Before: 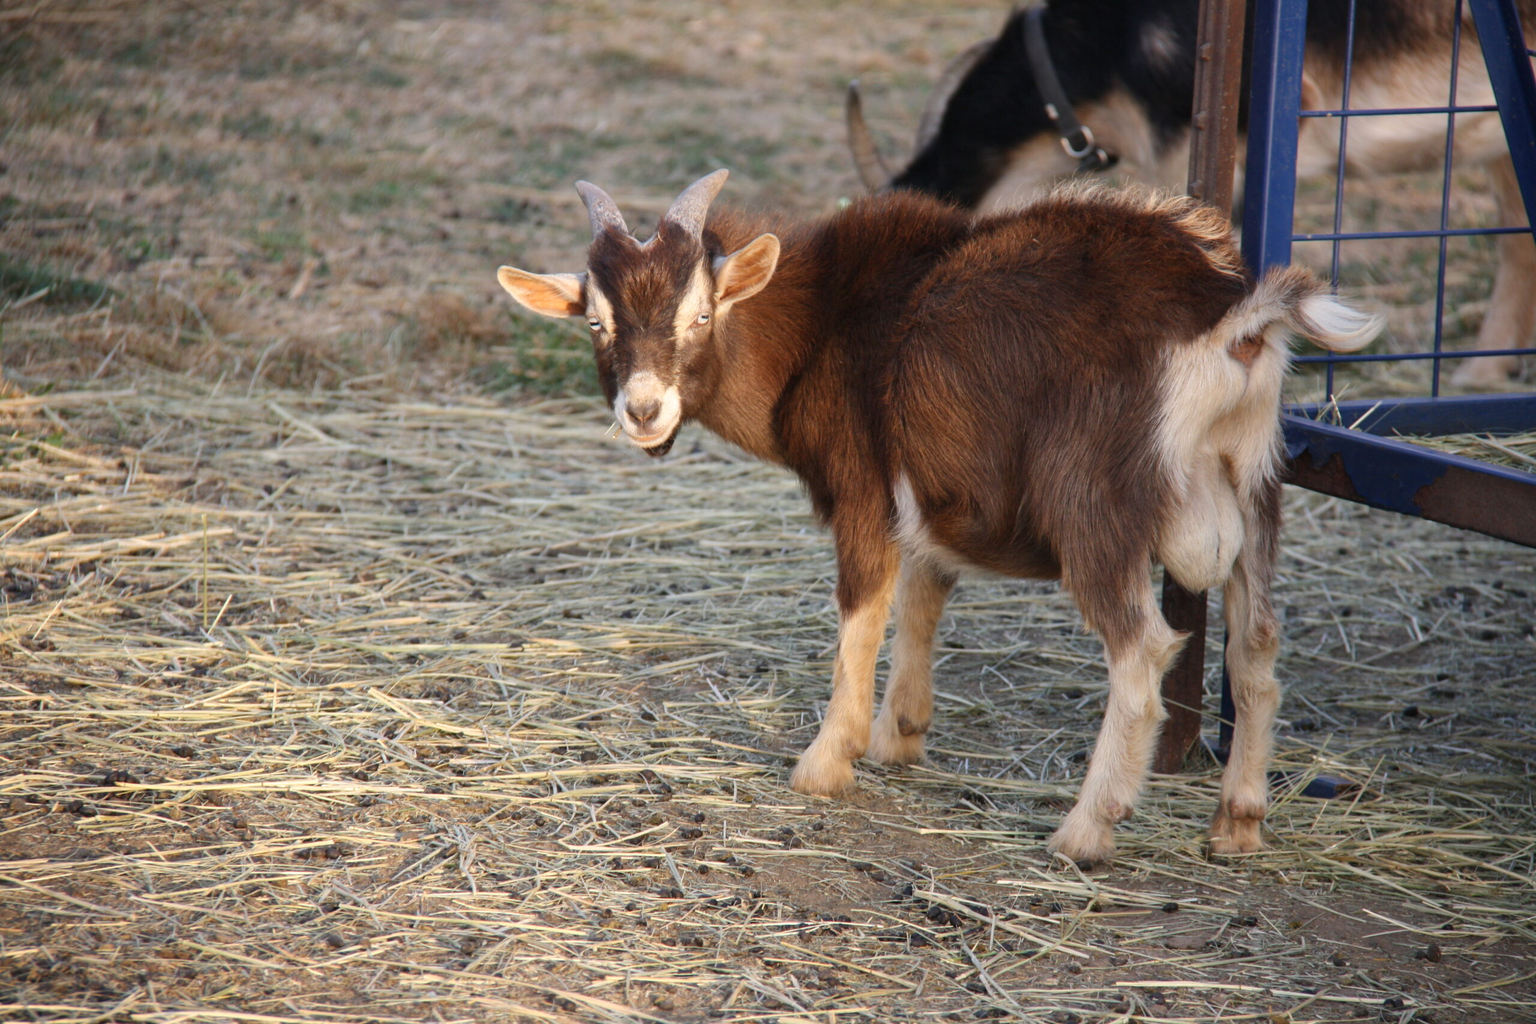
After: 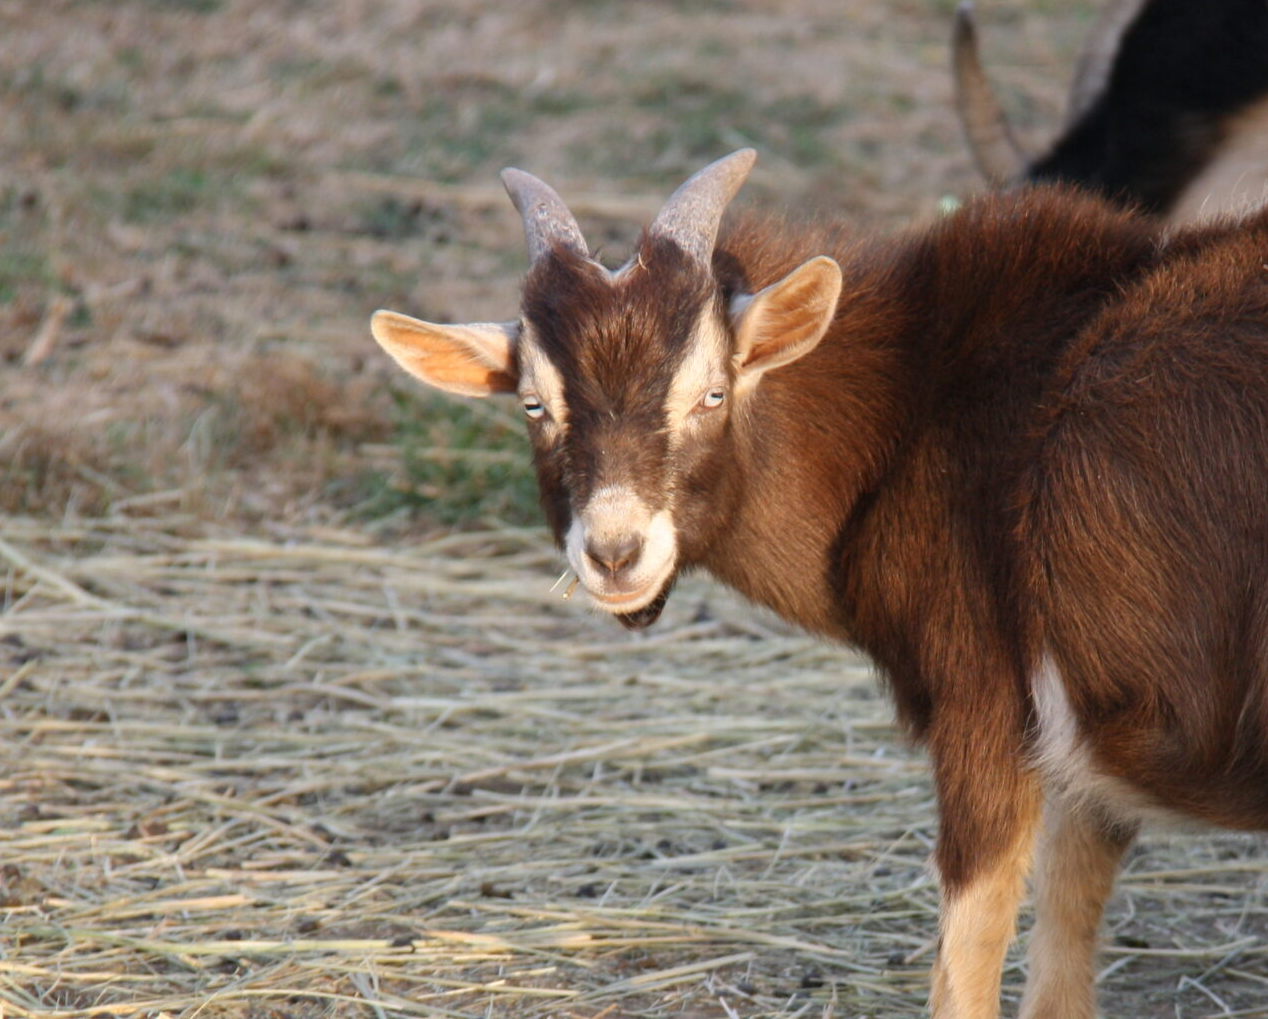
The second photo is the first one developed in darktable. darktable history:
crop: left 17.897%, top 7.841%, right 32.568%, bottom 32.416%
